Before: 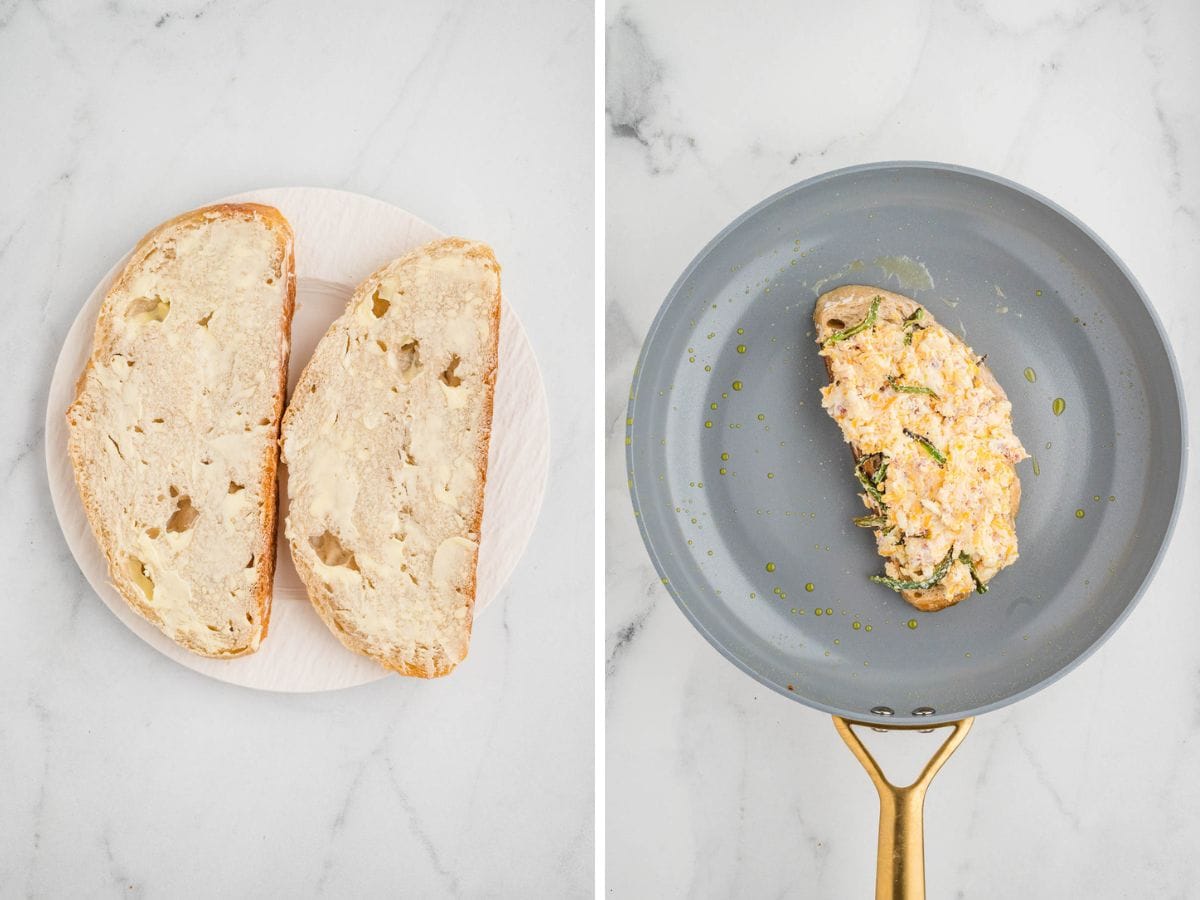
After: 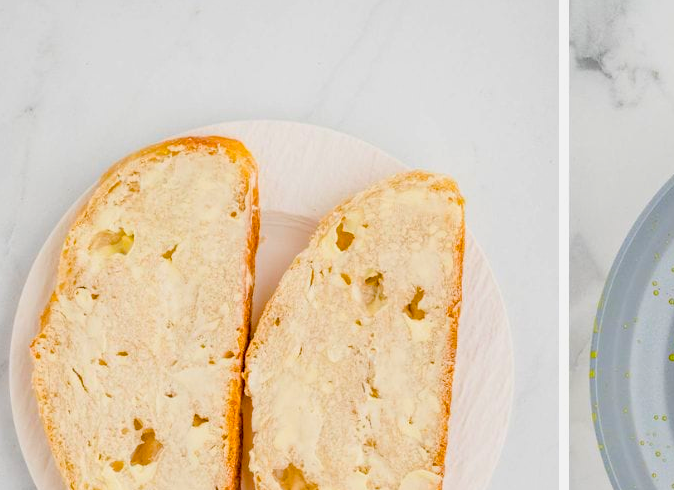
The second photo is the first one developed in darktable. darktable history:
tone equalizer: -8 EV -0.386 EV, -7 EV -0.384 EV, -6 EV -0.364 EV, -5 EV -0.192 EV, -3 EV 0.238 EV, -2 EV 0.337 EV, -1 EV 0.413 EV, +0 EV 0.434 EV, smoothing diameter 24.81%, edges refinement/feathering 7.02, preserve details guided filter
crop and rotate: left 3.022%, top 7.545%, right 40.806%, bottom 37.913%
color balance rgb: global offset › luminance -1.023%, linear chroma grading › global chroma 25.551%, perceptual saturation grading › global saturation 20%, perceptual saturation grading › highlights -14.296%, perceptual saturation grading › shadows 50.132%, contrast -20.547%
